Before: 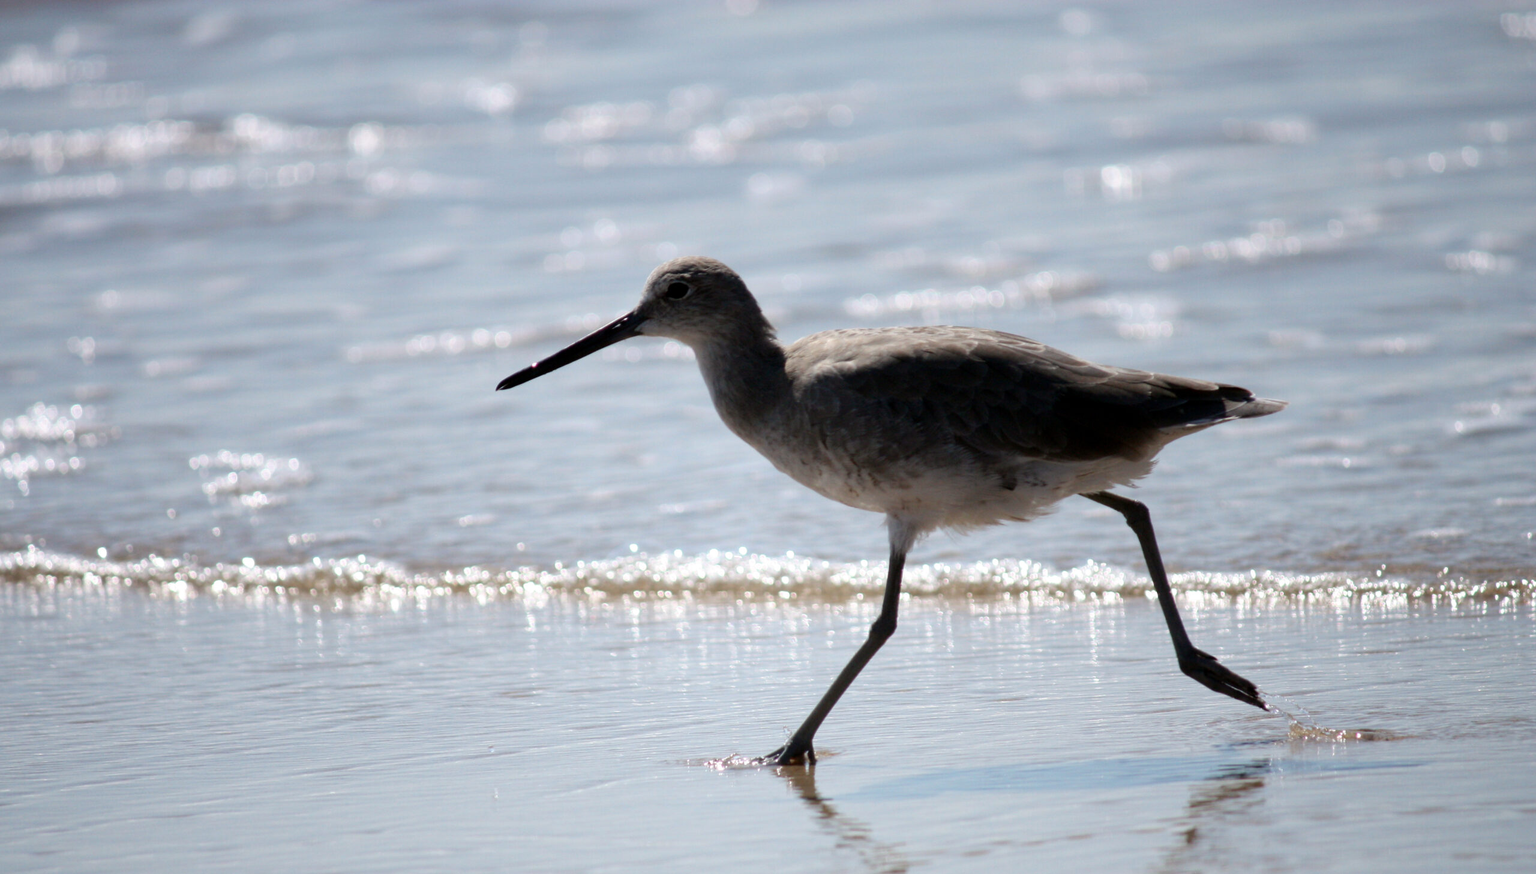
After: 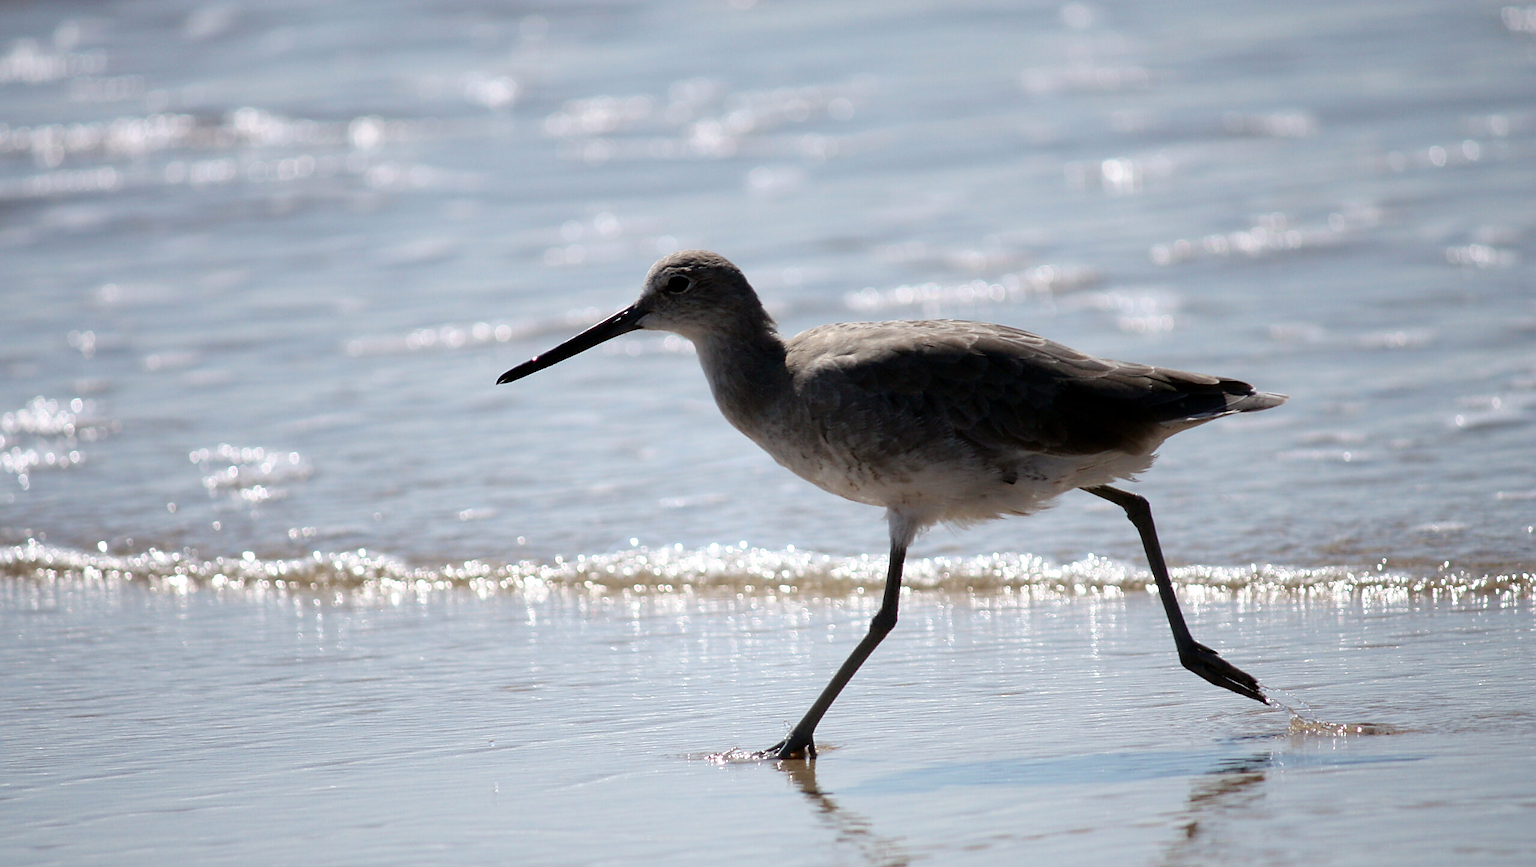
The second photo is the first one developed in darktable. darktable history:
sharpen: radius 1.353, amount 1.251, threshold 0.645
crop: top 0.777%, right 0.02%
